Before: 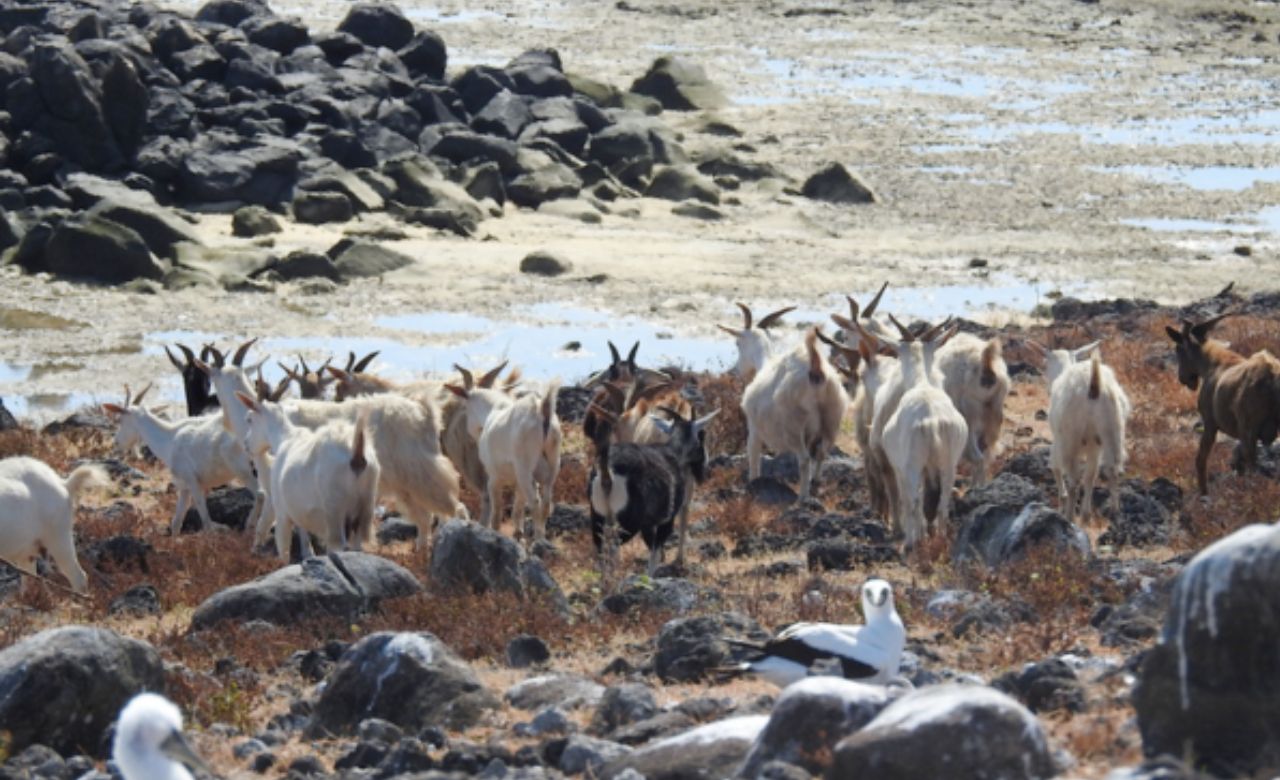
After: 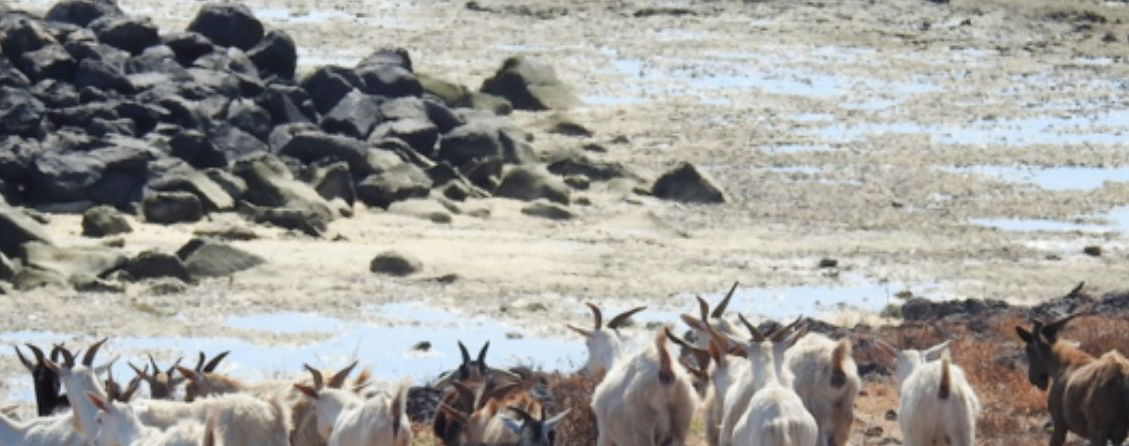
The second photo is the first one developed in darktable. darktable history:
crop and rotate: left 11.728%, bottom 42.71%
